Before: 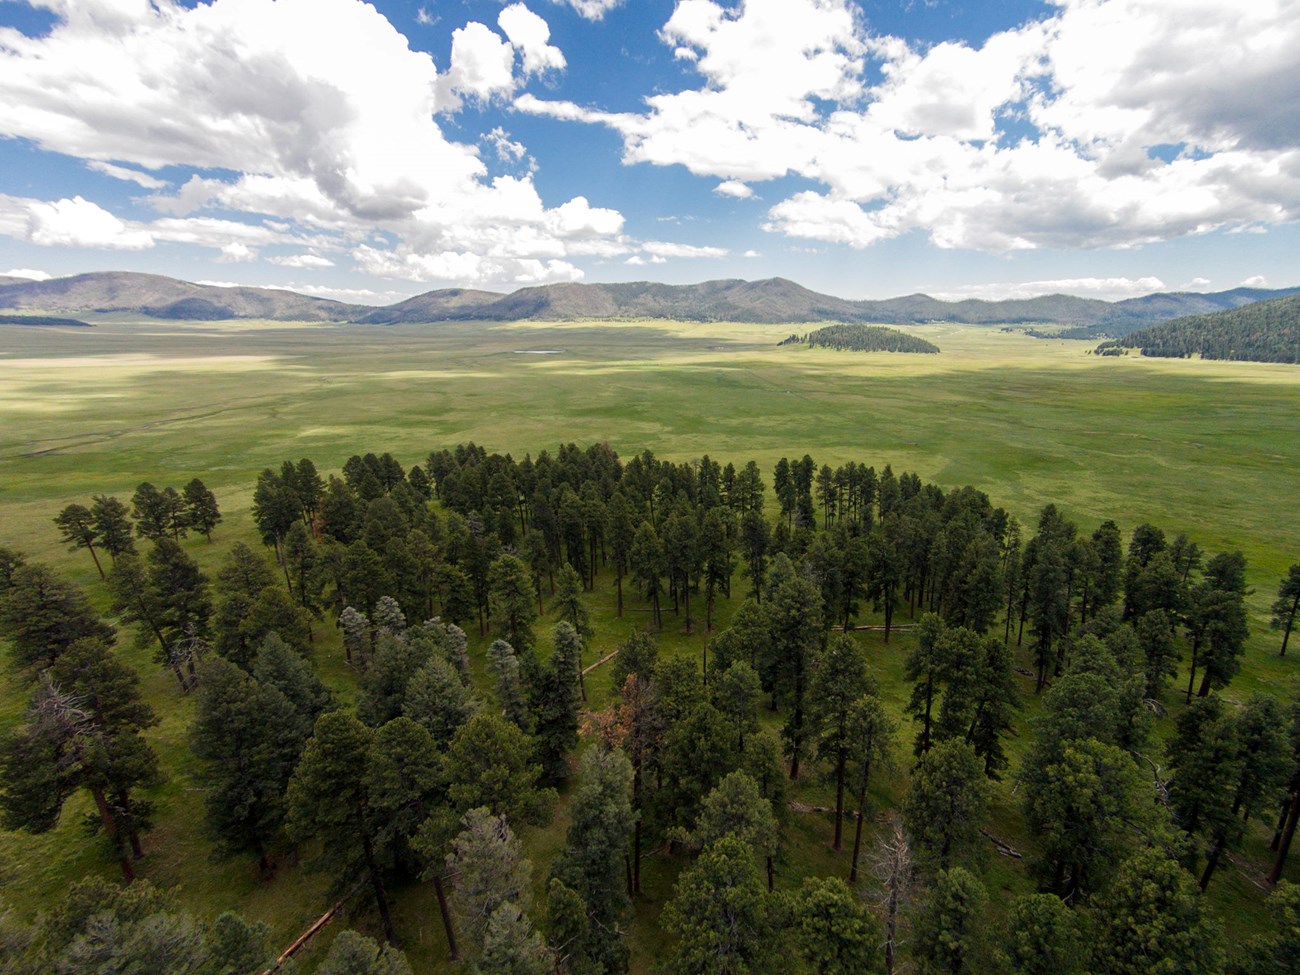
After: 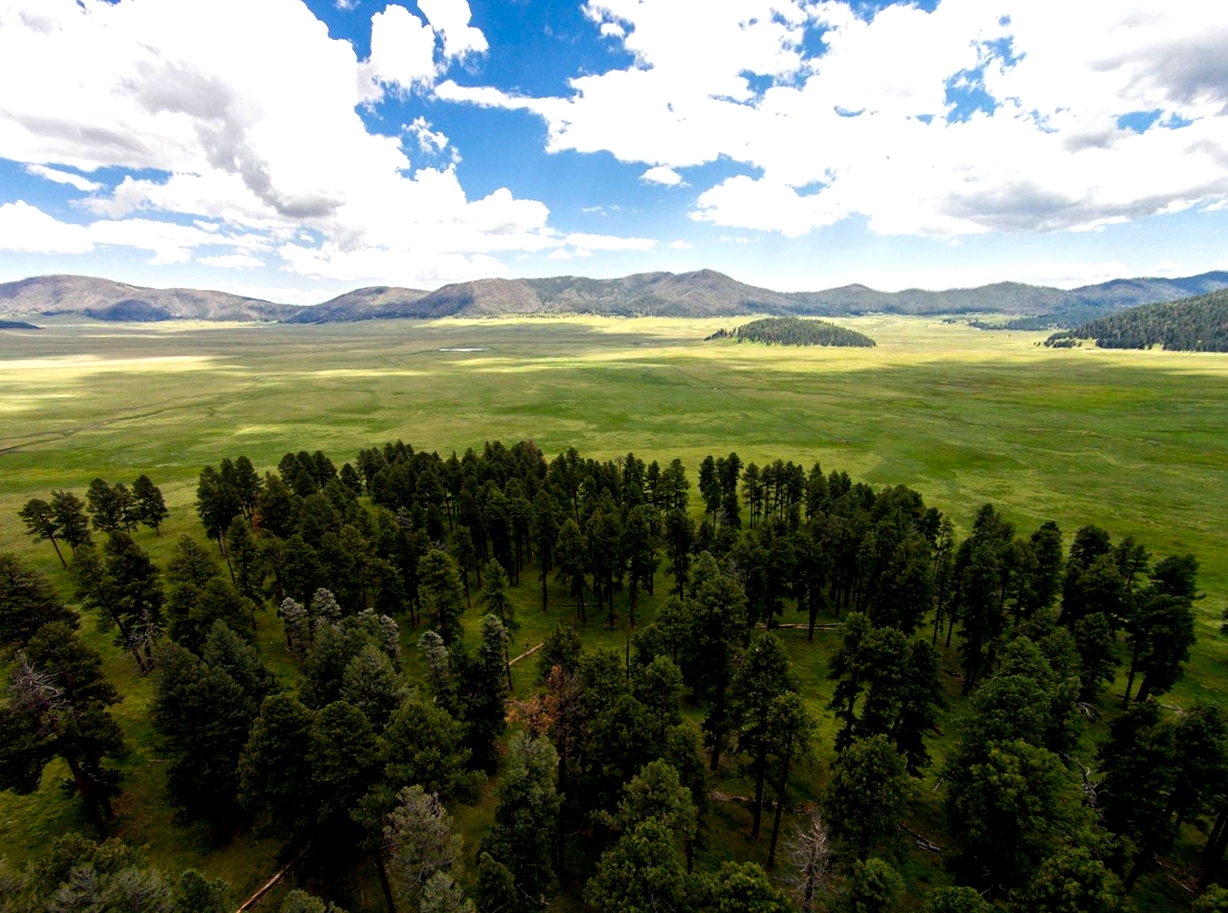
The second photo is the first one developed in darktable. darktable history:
rotate and perspective: rotation 0.062°, lens shift (vertical) 0.115, lens shift (horizontal) -0.133, crop left 0.047, crop right 0.94, crop top 0.061, crop bottom 0.94
color balance: lift [0.991, 1, 1, 1], gamma [0.996, 1, 1, 1], input saturation 98.52%, contrast 20.34%, output saturation 103.72%
